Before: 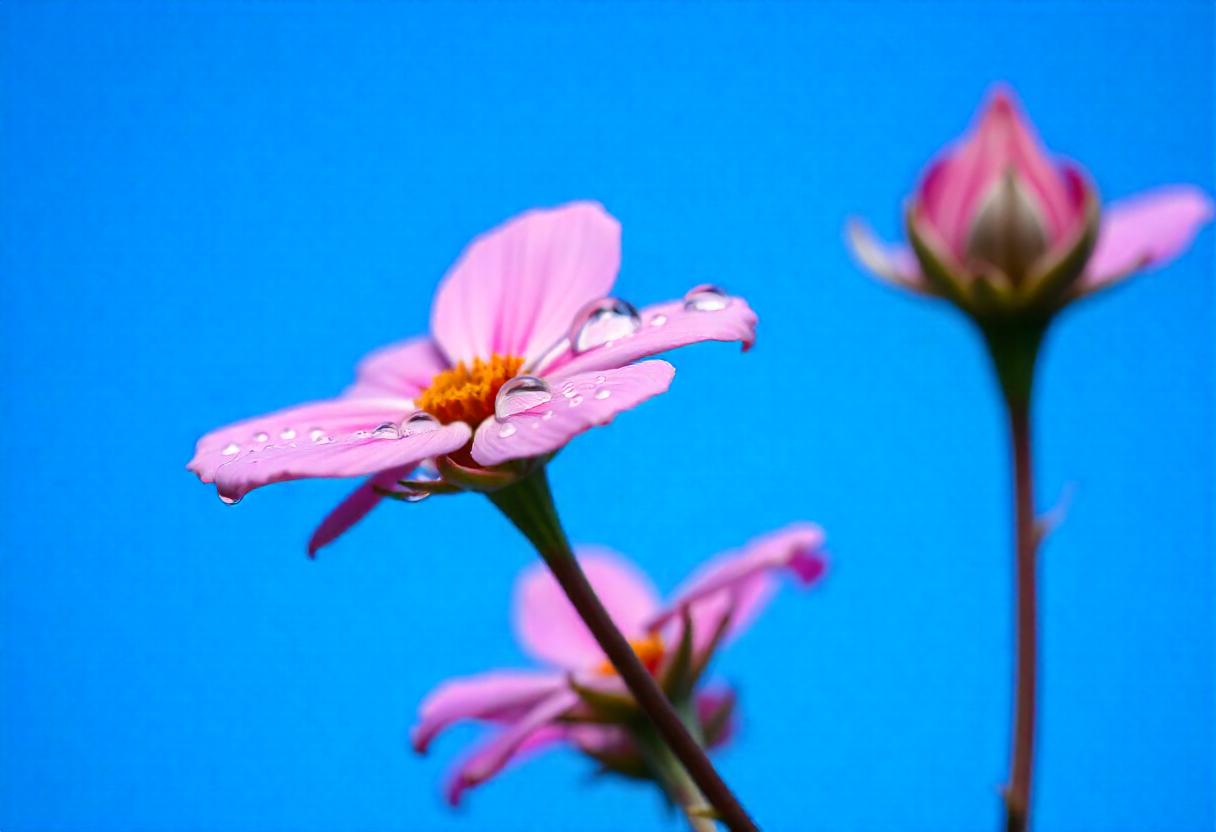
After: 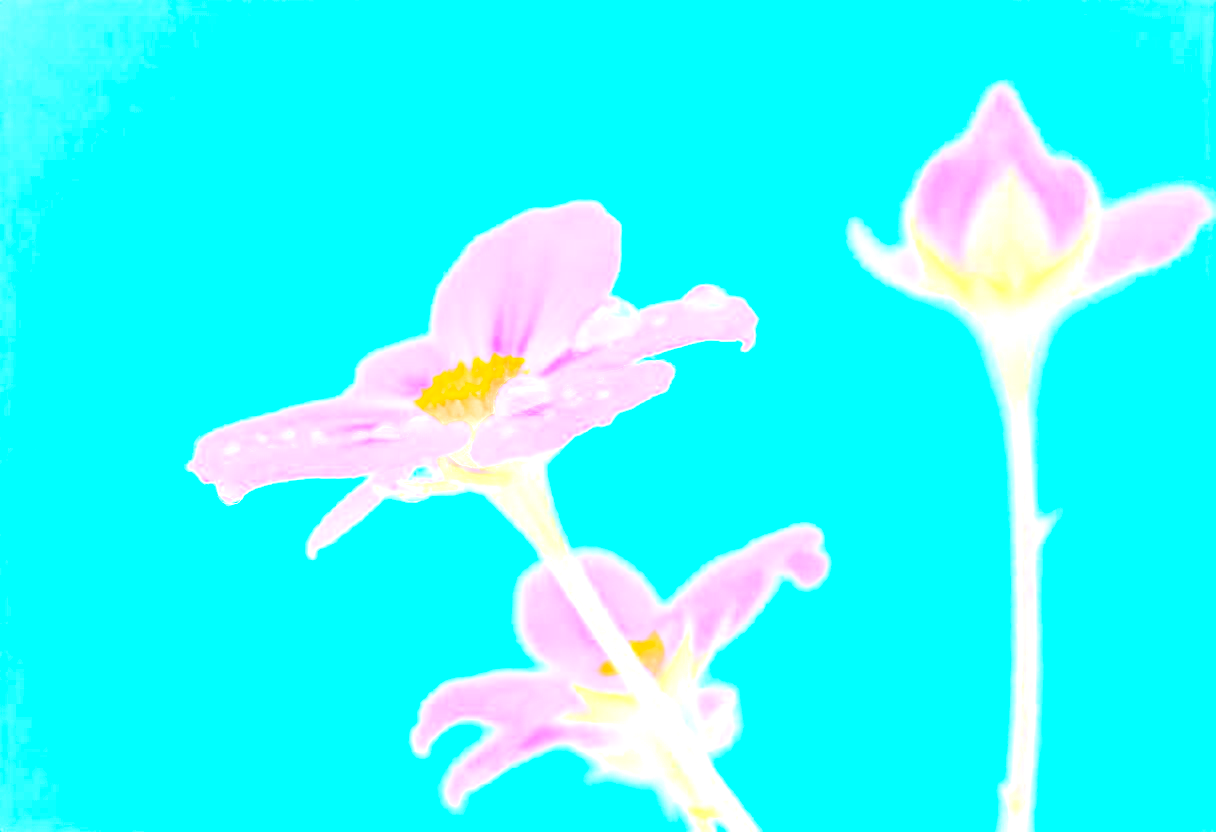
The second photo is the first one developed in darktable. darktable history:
white balance: emerald 1
color correction: highlights a* -2.73, highlights b* -2.09, shadows a* 2.41, shadows b* 2.73
exposure: black level correction 0, exposure 1 EV, compensate exposure bias true, compensate highlight preservation false
global tonemap: drago (0.7, 100)
bloom: size 70%, threshold 25%, strength 70%
color balance rgb: linear chroma grading › global chroma 15%, perceptual saturation grading › global saturation 30%
sharpen: on, module defaults
